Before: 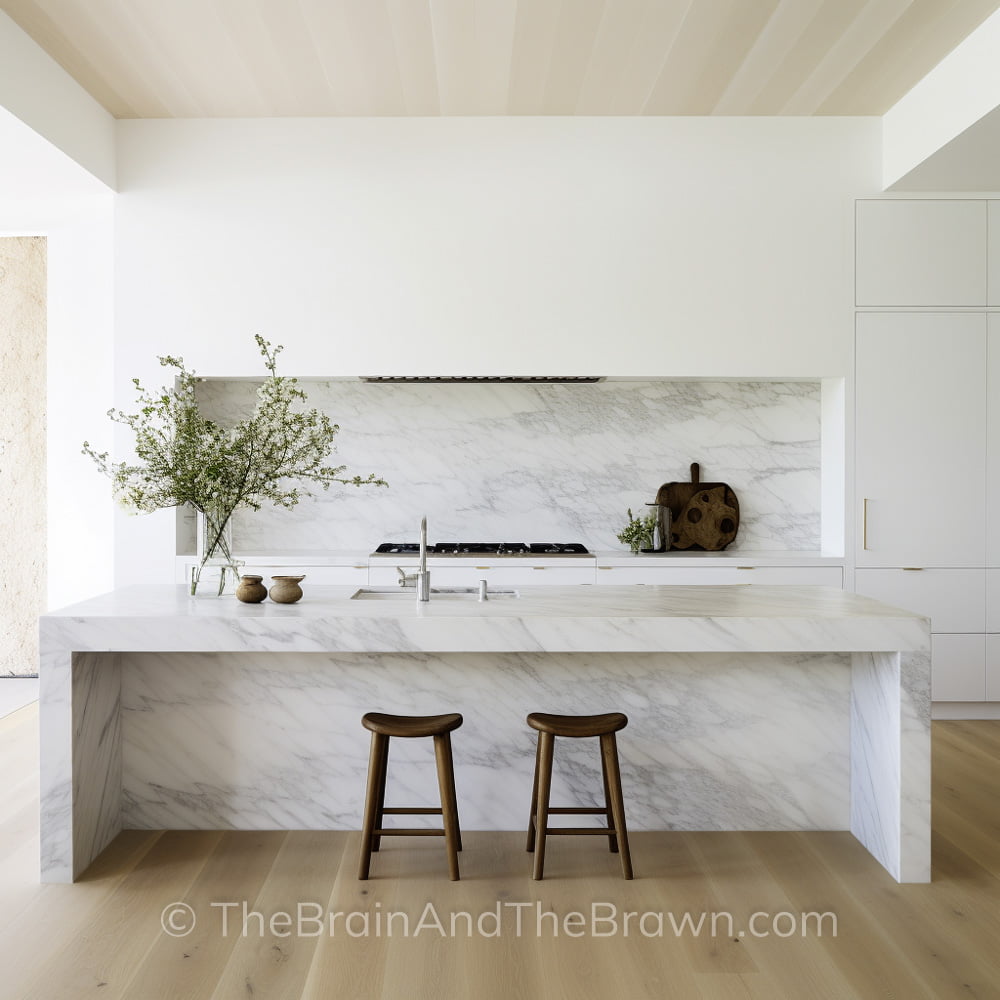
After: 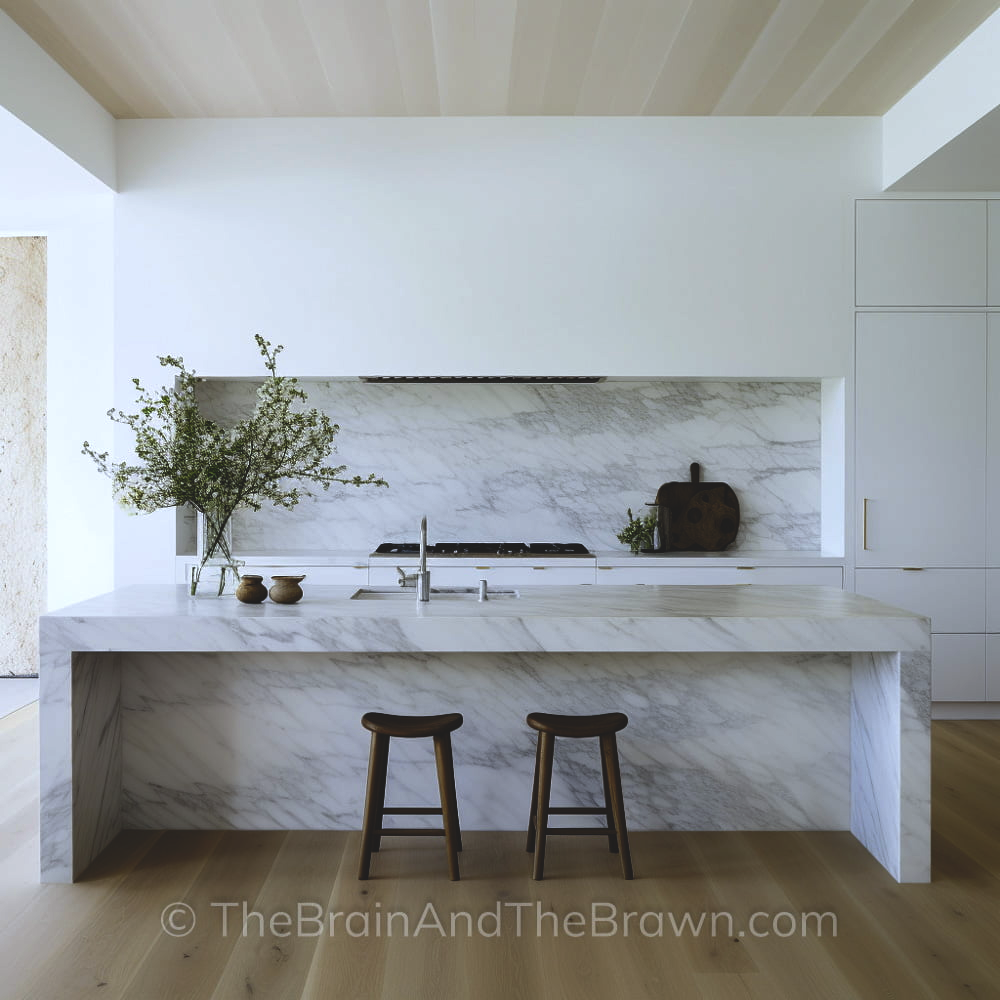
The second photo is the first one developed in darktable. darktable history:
contrast brightness saturation: contrast 0.07, brightness -0.14, saturation 0.11
rgb curve: curves: ch0 [(0, 0.186) (0.314, 0.284) (0.775, 0.708) (1, 1)], compensate middle gray true, preserve colors none
white balance: red 0.967, blue 1.049
